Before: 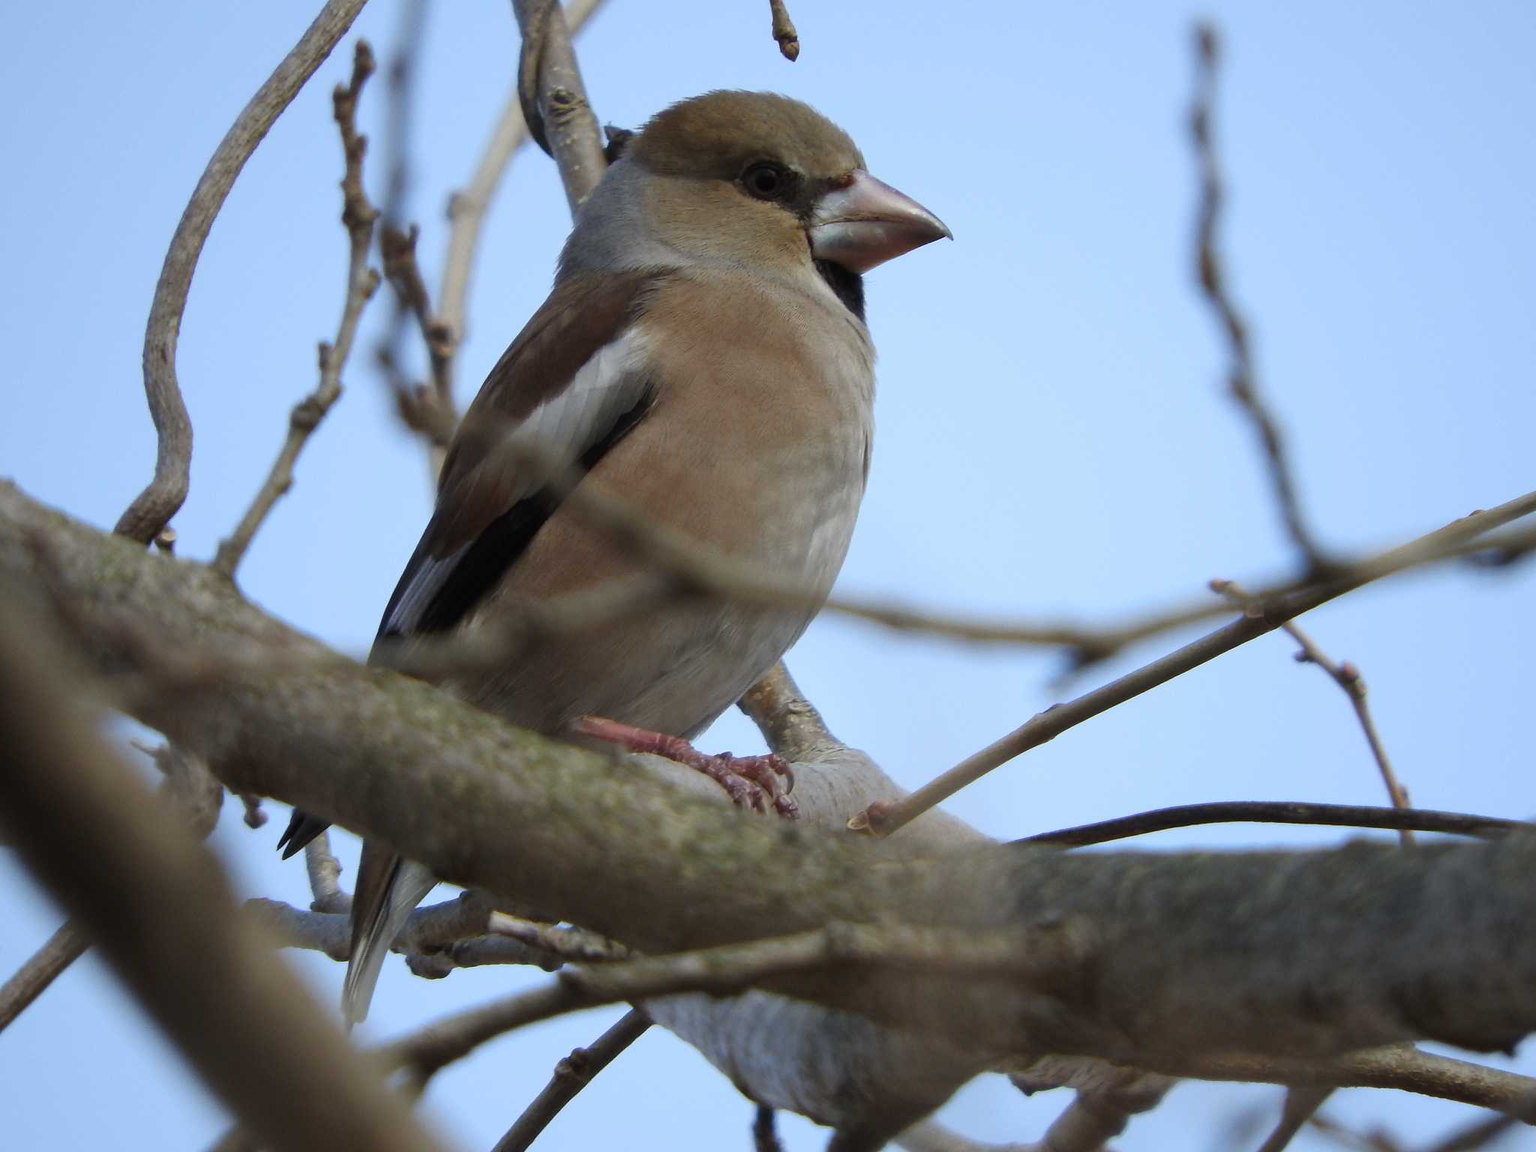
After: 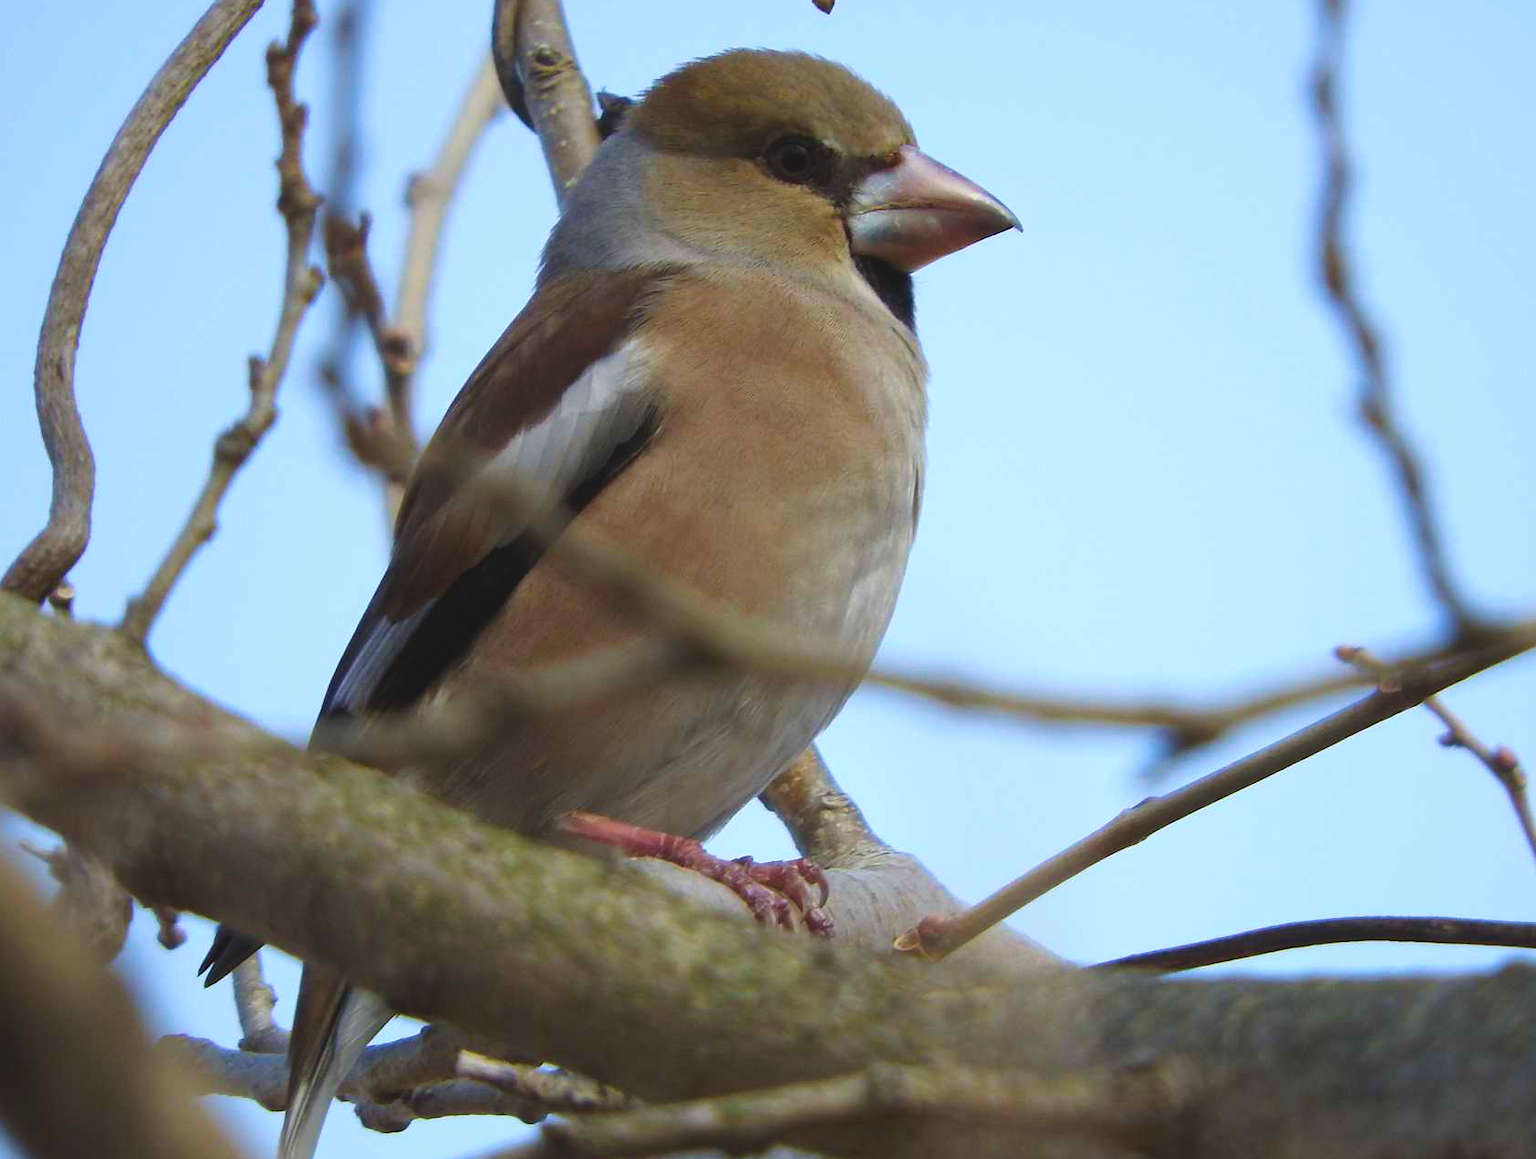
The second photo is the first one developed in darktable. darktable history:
crop and rotate: left 7.498%, top 4.369%, right 10.512%, bottom 13.085%
exposure: exposure 0.201 EV, compensate highlight preservation false
velvia: on, module defaults
color balance rgb: global offset › luminance 0.758%, linear chroma grading › global chroma 24.391%, perceptual saturation grading › global saturation -0.148%
